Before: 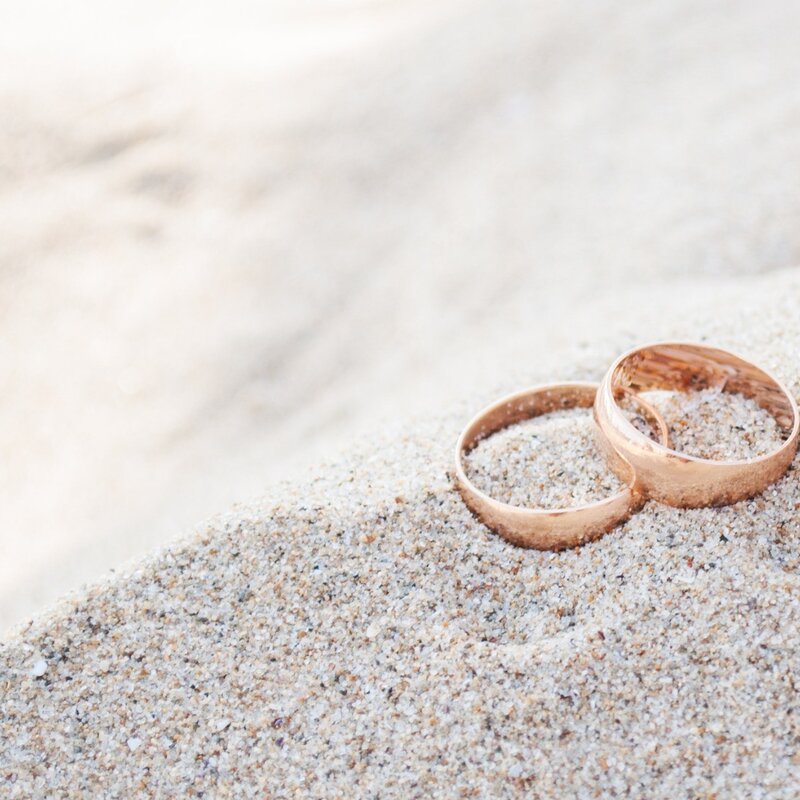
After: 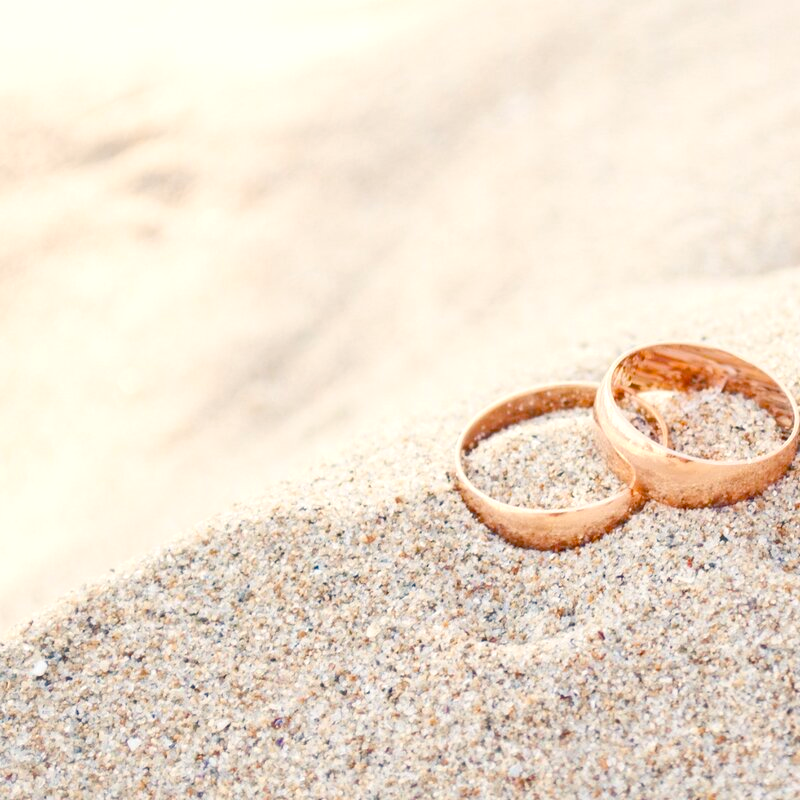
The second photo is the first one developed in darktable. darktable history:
color balance rgb: shadows lift › chroma 3%, shadows lift › hue 240.84°, highlights gain › chroma 3%, highlights gain › hue 73.2°, global offset › luminance -0.5%, perceptual saturation grading › global saturation 20%, perceptual saturation grading › highlights -25%, perceptual saturation grading › shadows 50%, global vibrance 25.26%
tone equalizer: -7 EV 0.15 EV, -6 EV 0.6 EV, -5 EV 1.15 EV, -4 EV 1.33 EV, -3 EV 1.15 EV, -2 EV 0.6 EV, -1 EV 0.15 EV, mask exposure compensation -0.5 EV
exposure: black level correction 0.001, exposure 0.191 EV, compensate highlight preservation false
